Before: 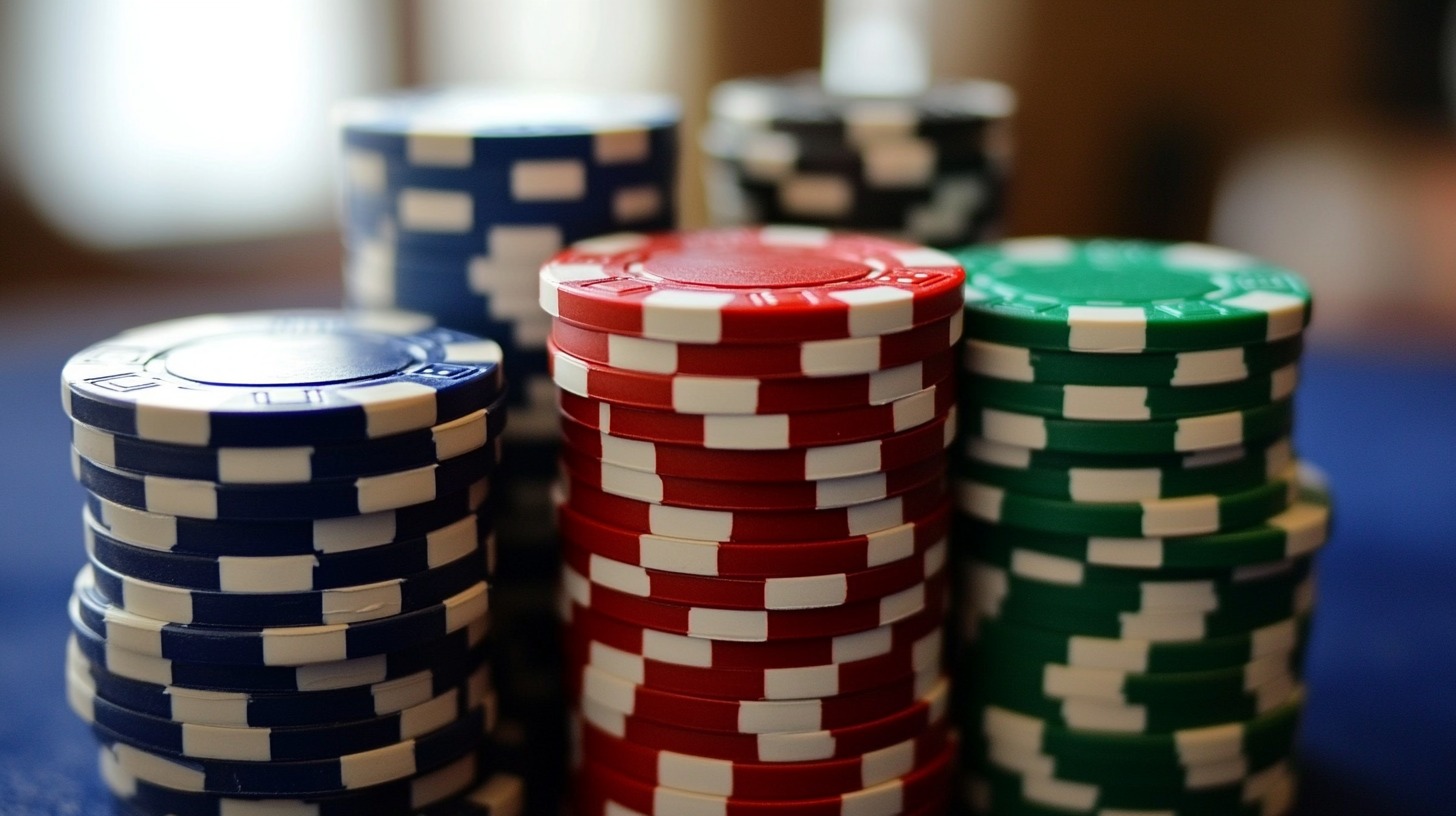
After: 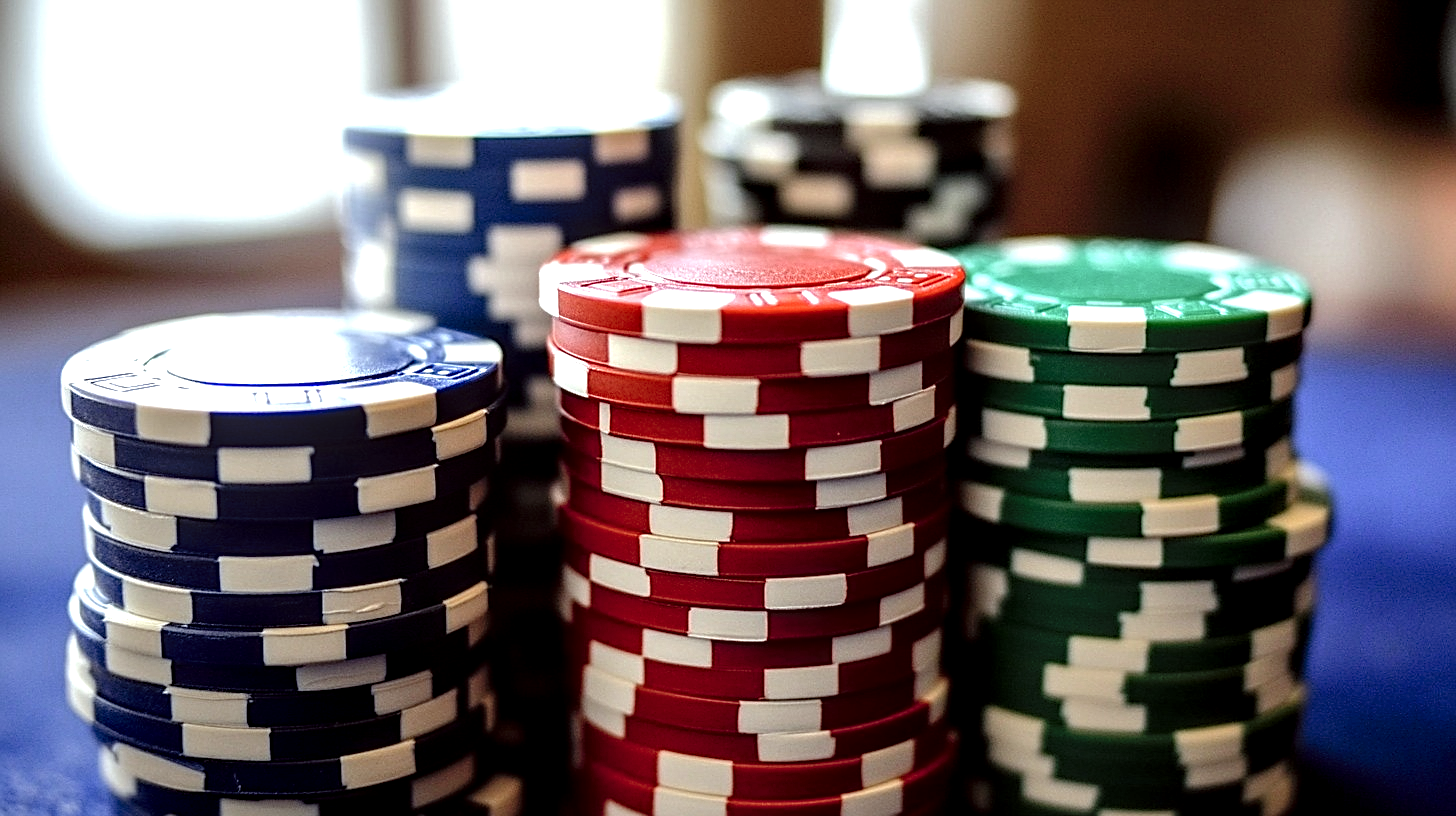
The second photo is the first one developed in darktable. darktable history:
color correction: highlights a* -0.95, highlights b* 4.5, shadows a* 3.55
tone curve: curves: ch0 [(0, 0) (0.004, 0.008) (0.077, 0.156) (0.169, 0.29) (0.774, 0.774) (1, 1)], color space Lab, linked channels, preserve colors none
local contrast: detail 160%
sharpen: on, module defaults
tone equalizer: -8 EV -1.08 EV, -7 EV -1.01 EV, -6 EV -0.867 EV, -5 EV -0.578 EV, -3 EV 0.578 EV, -2 EV 0.867 EV, -1 EV 1.01 EV, +0 EV 1.08 EV, edges refinement/feathering 500, mask exposure compensation -1.57 EV, preserve details no
white balance: red 0.954, blue 1.079
contrast brightness saturation: saturation -0.17
exposure: compensate highlight preservation false
